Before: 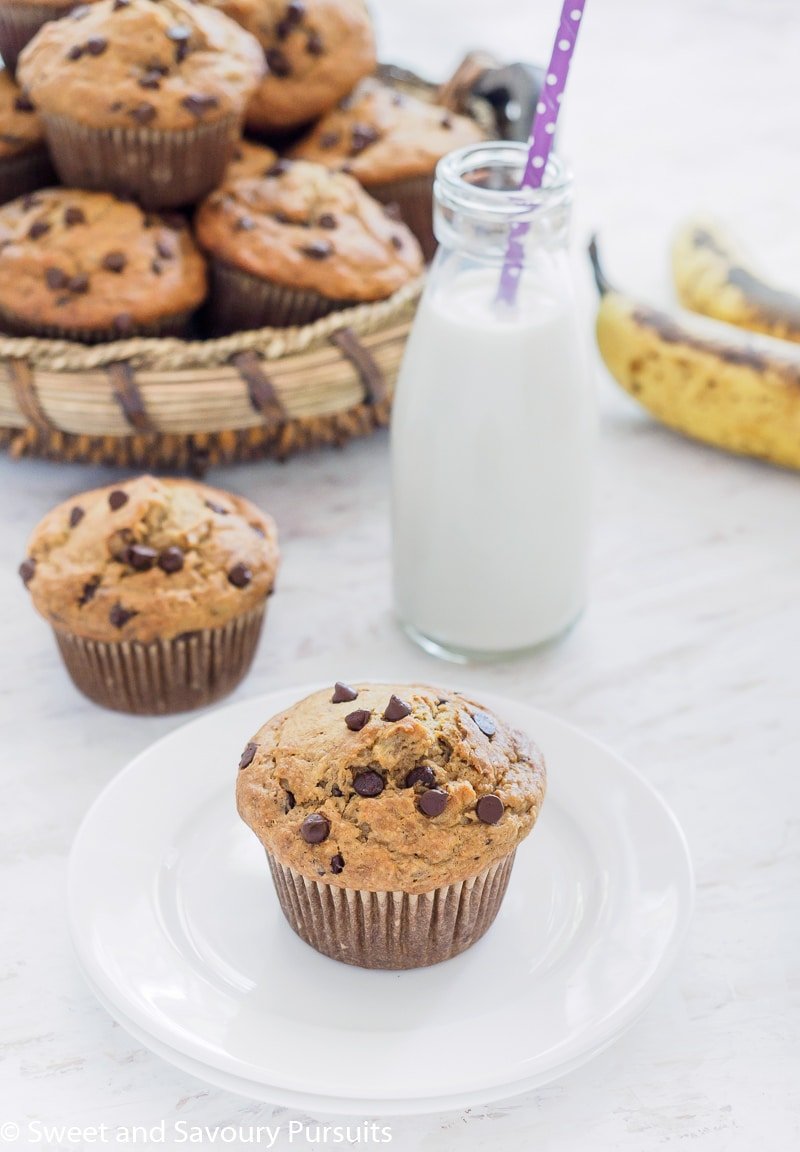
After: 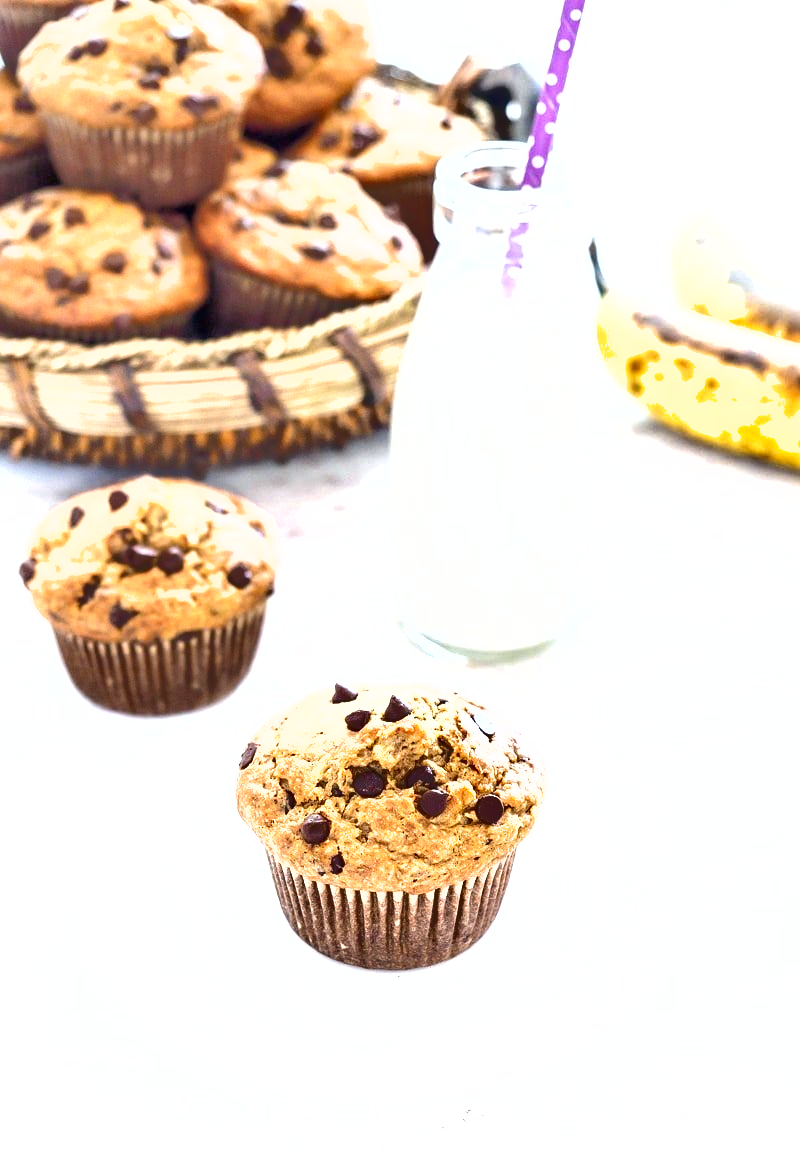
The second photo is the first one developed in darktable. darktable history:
exposure: black level correction 0, exposure 1.1 EV, compensate exposure bias true, compensate highlight preservation false
shadows and highlights: low approximation 0.01, soften with gaussian
tone equalizer: -7 EV 0.15 EV, -6 EV 0.6 EV, -5 EV 1.15 EV, -4 EV 1.33 EV, -3 EV 1.15 EV, -2 EV 0.6 EV, -1 EV 0.15 EV, mask exposure compensation -0.5 EV
